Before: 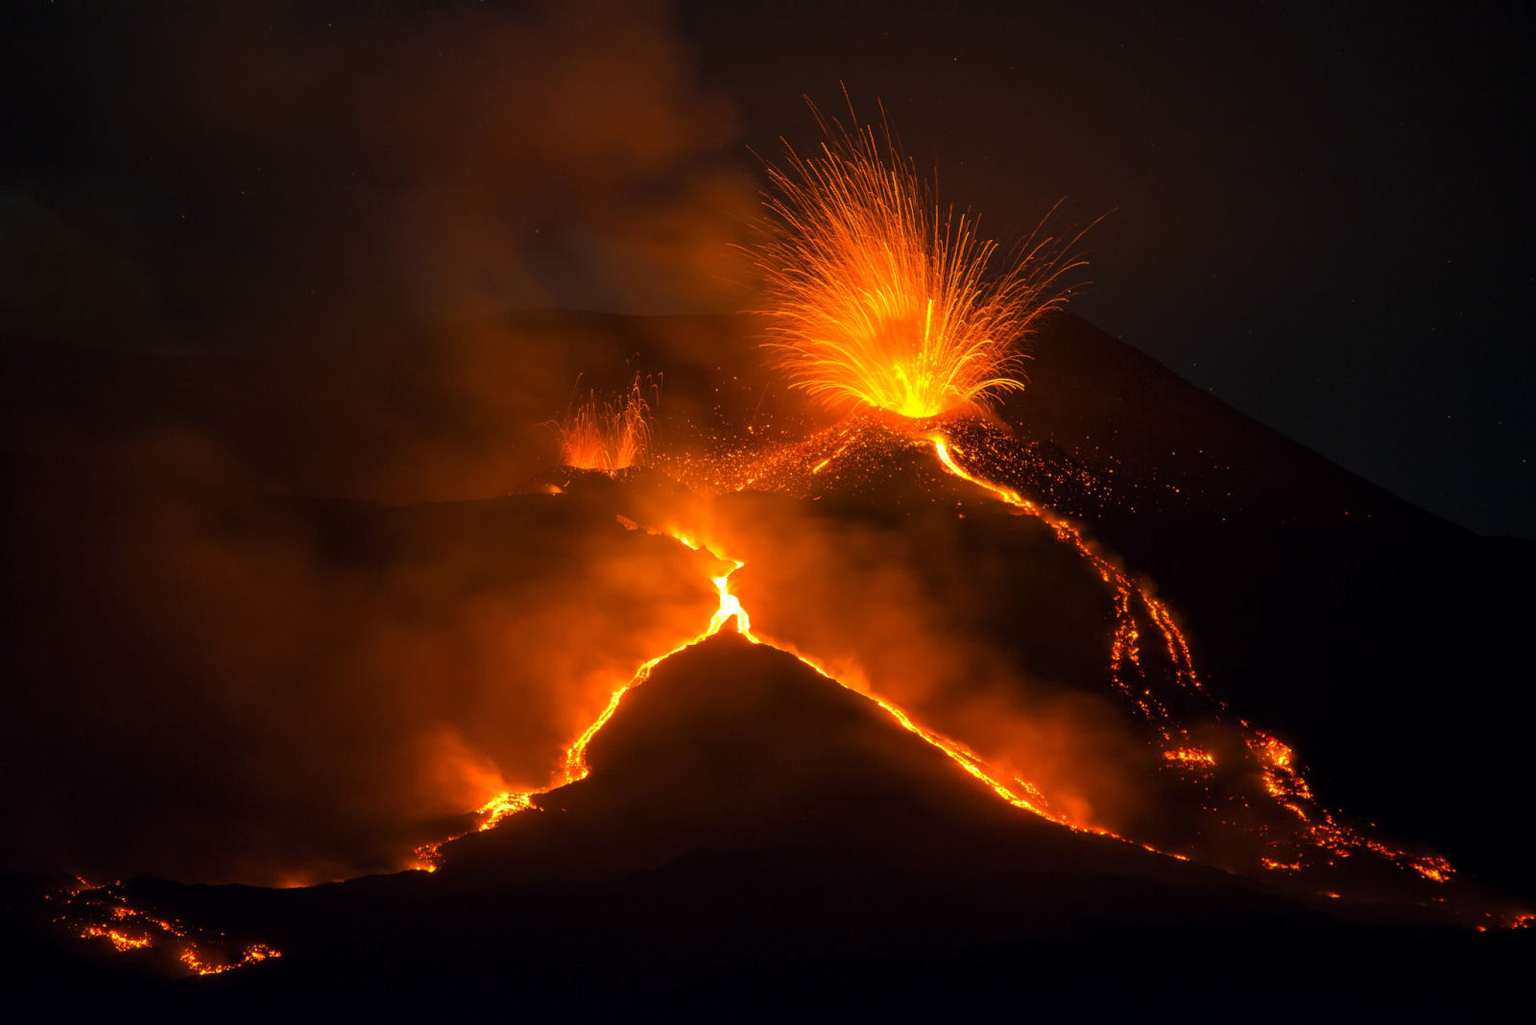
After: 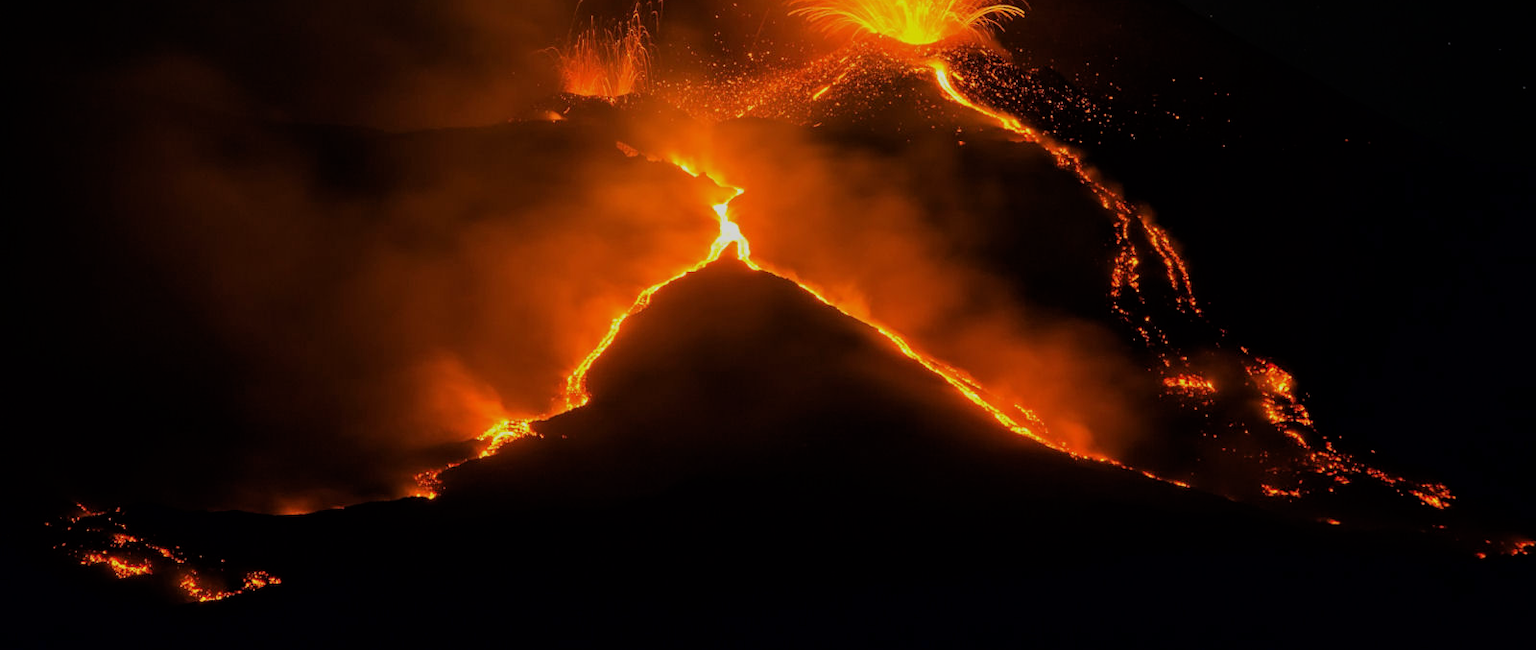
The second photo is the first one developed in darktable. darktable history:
crop and rotate: top 36.435%
filmic rgb: black relative exposure -7.65 EV, white relative exposure 4.56 EV, hardness 3.61, color science v6 (2022)
sharpen: amount 0.2
